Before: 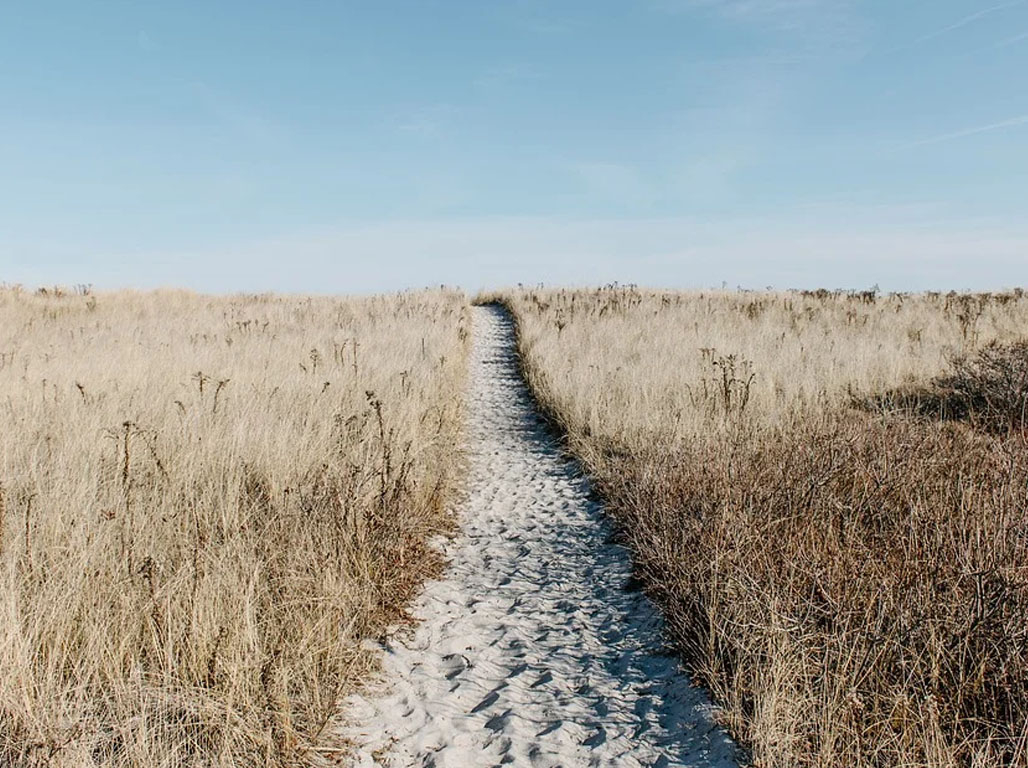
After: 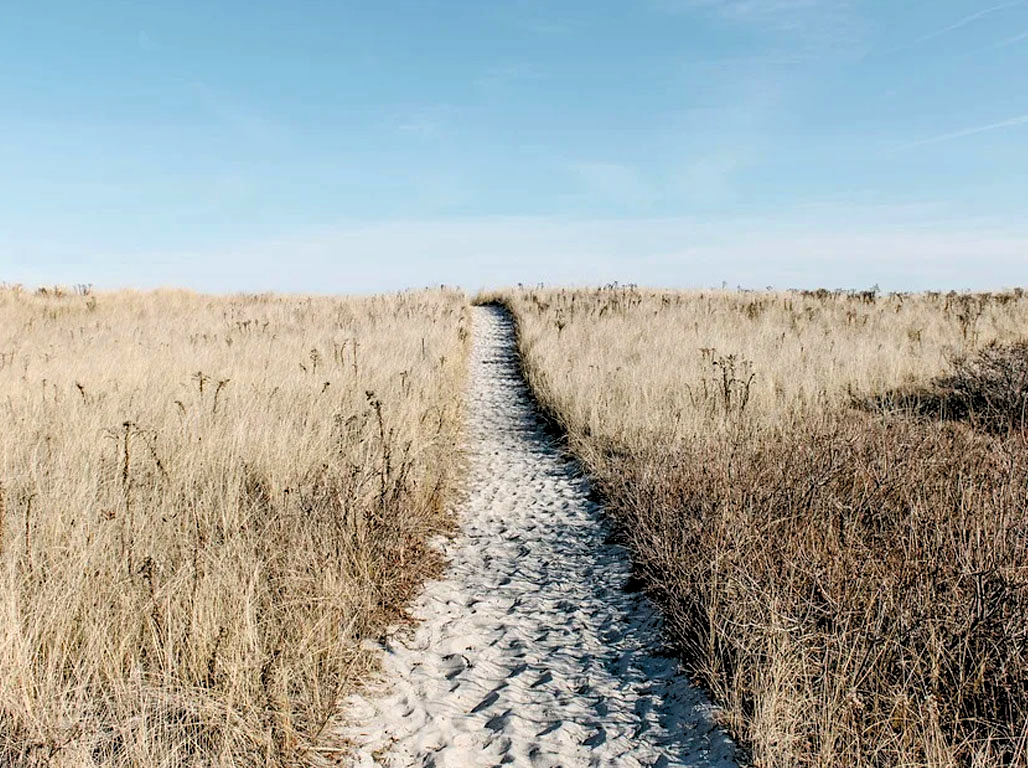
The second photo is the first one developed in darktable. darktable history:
base curve: curves: ch0 [(0, 0) (0.472, 0.455) (1, 1)], preserve colors none
haze removal: compatibility mode true, adaptive false
rgb levels: levels [[0.01, 0.419, 0.839], [0, 0.5, 1], [0, 0.5, 1]]
